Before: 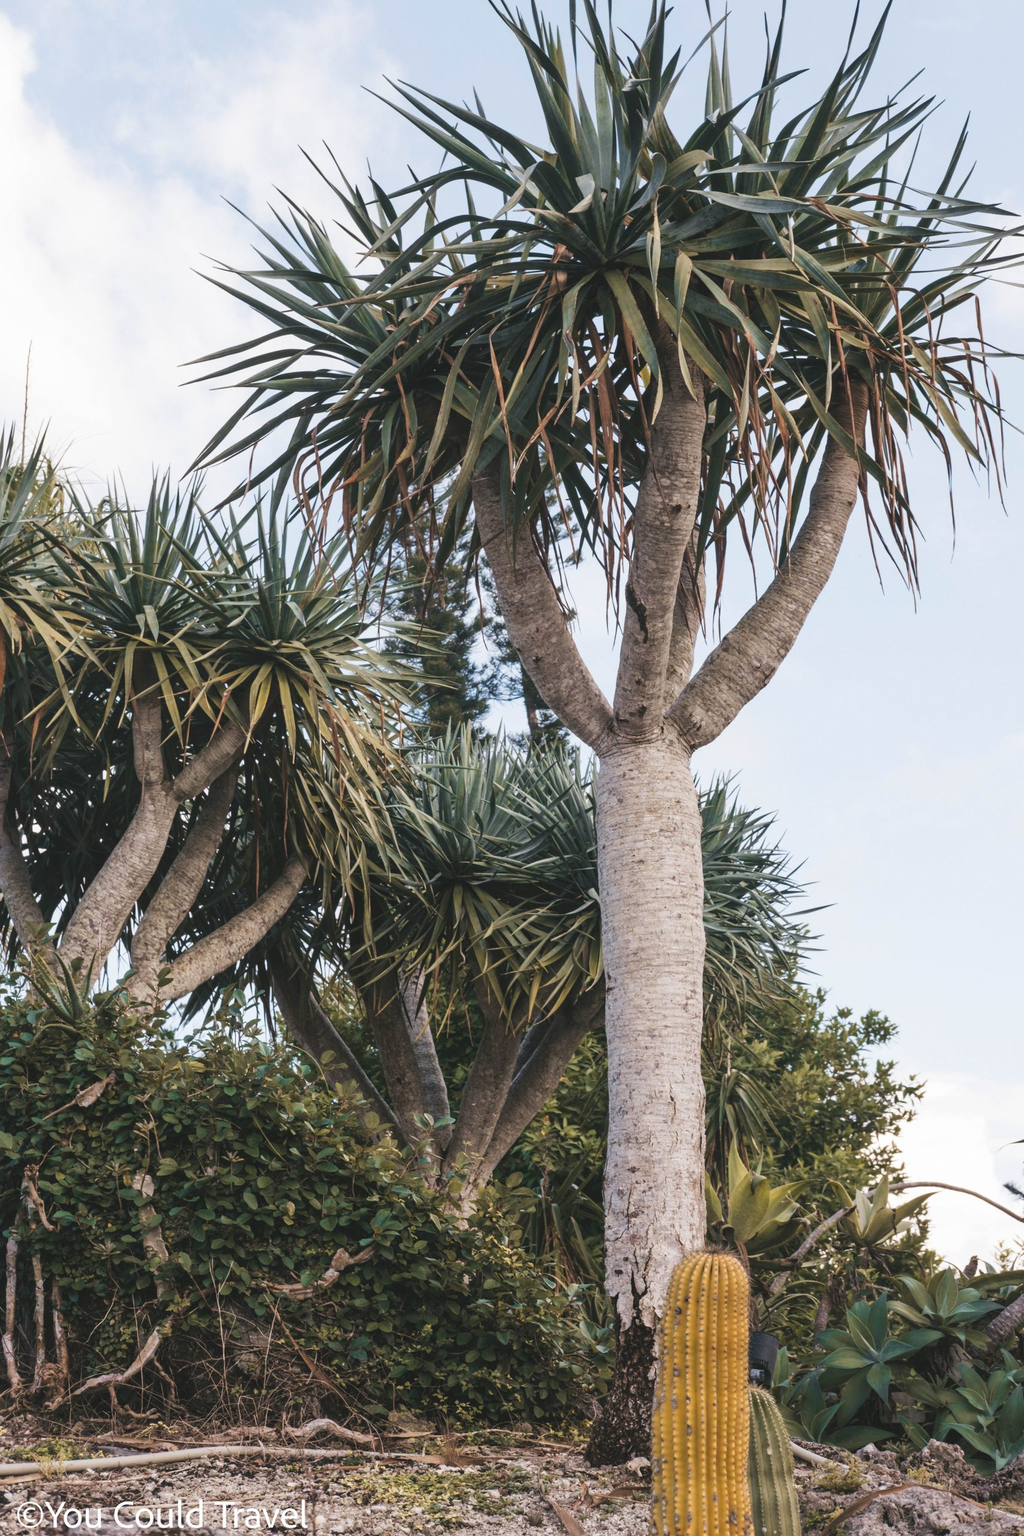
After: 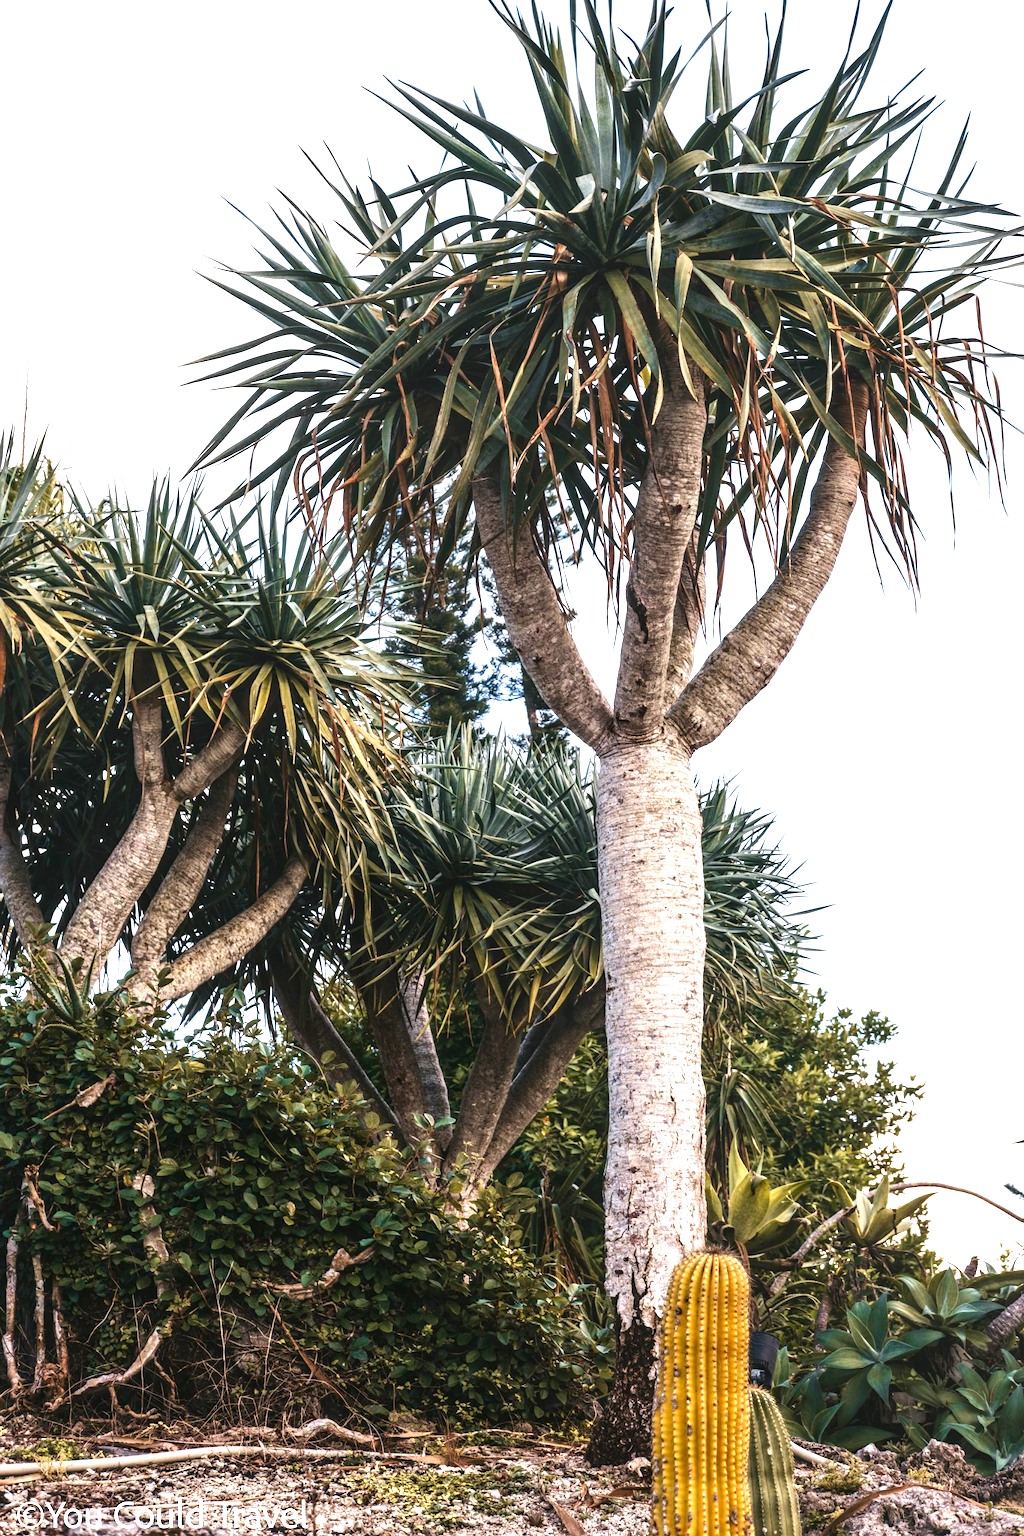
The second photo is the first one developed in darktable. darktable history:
contrast brightness saturation: contrast 0.096, brightness -0.255, saturation 0.142
local contrast: detail 130%
tone equalizer: mask exposure compensation -0.514 EV
exposure: black level correction 0, exposure 0.856 EV, compensate exposure bias true, compensate highlight preservation false
color zones: curves: ch1 [(0, 0.525) (0.143, 0.556) (0.286, 0.52) (0.429, 0.5) (0.571, 0.5) (0.714, 0.5) (0.857, 0.503) (1, 0.525)]
